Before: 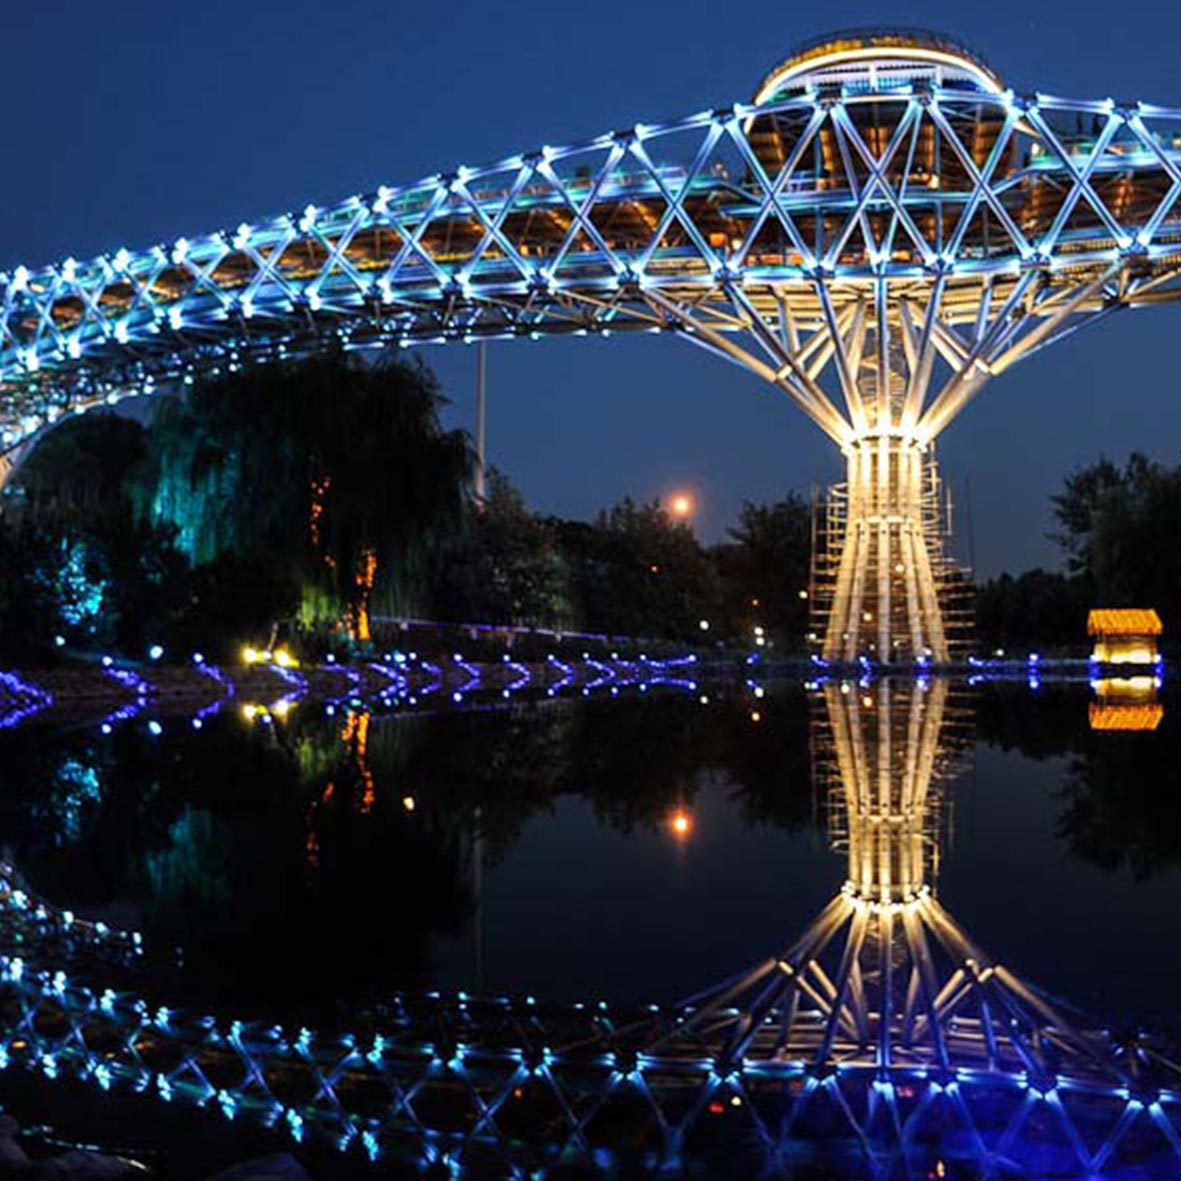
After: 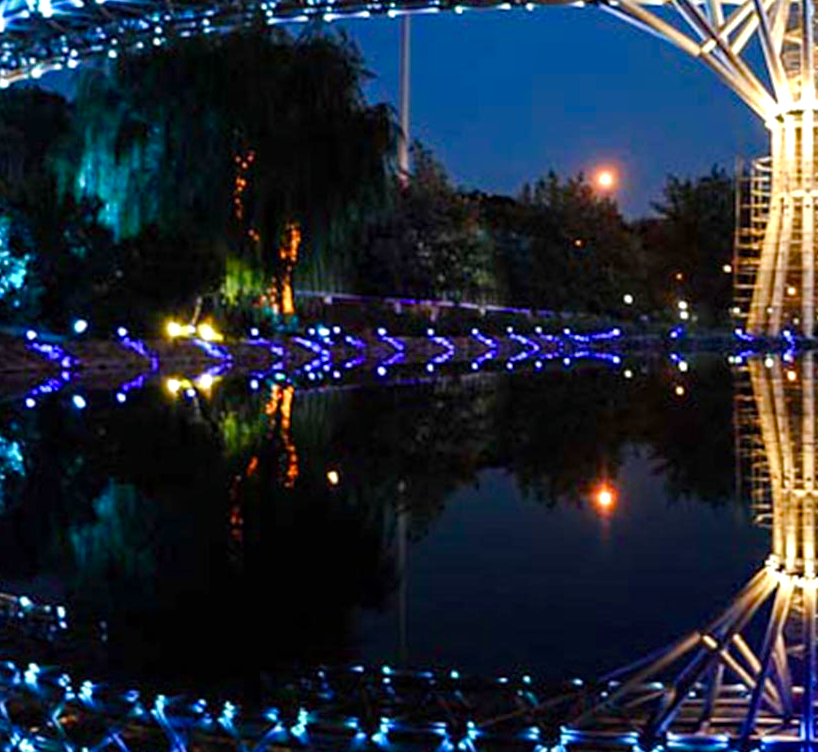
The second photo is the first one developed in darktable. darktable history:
haze removal: compatibility mode true, adaptive false
crop: left 6.488%, top 27.668%, right 24.183%, bottom 8.656%
color balance rgb: perceptual saturation grading › global saturation 20%, perceptual saturation grading › highlights -50%, perceptual saturation grading › shadows 30%, perceptual brilliance grading › global brilliance 10%, perceptual brilliance grading › shadows 15%
